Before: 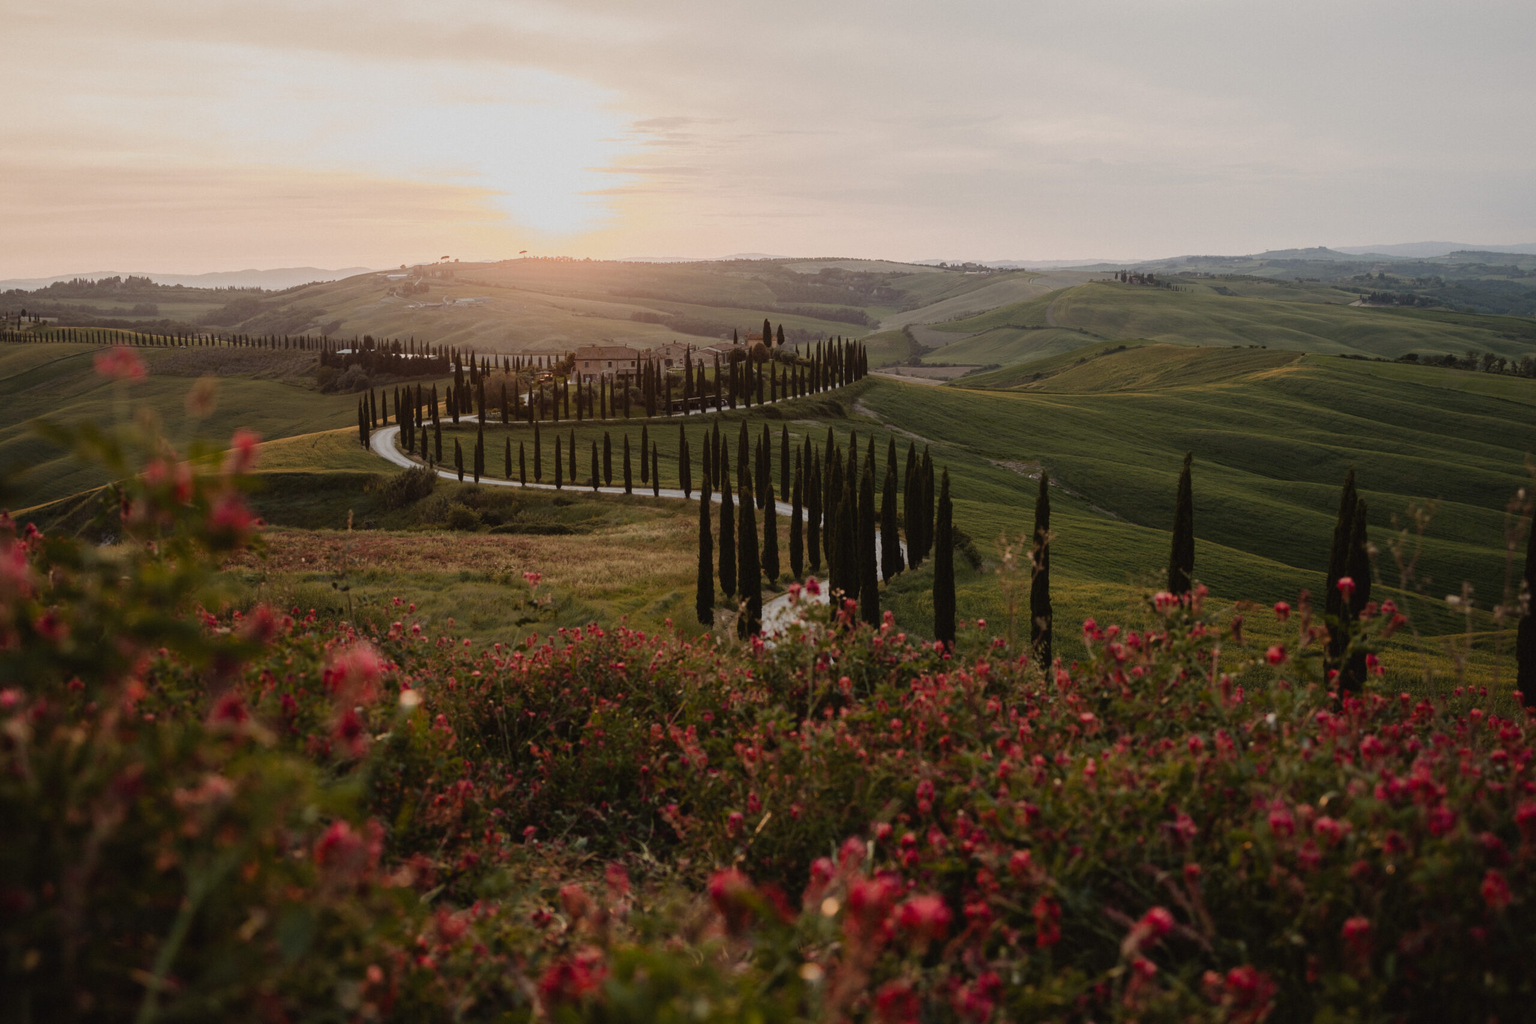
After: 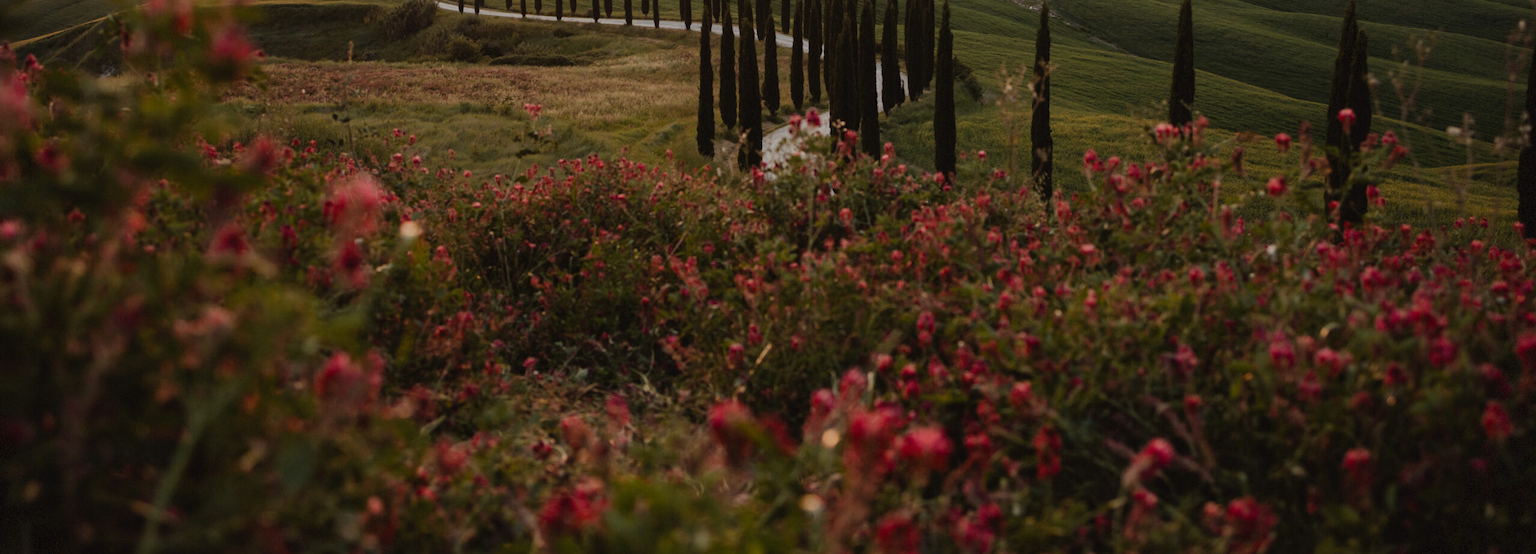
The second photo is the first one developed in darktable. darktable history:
tone equalizer: on, module defaults
crop and rotate: top 45.853%, right 0.026%
vignetting: fall-off start 97.58%, fall-off radius 99.76%, center (-0.028, 0.247), width/height ratio 1.369, dithering 8-bit output
